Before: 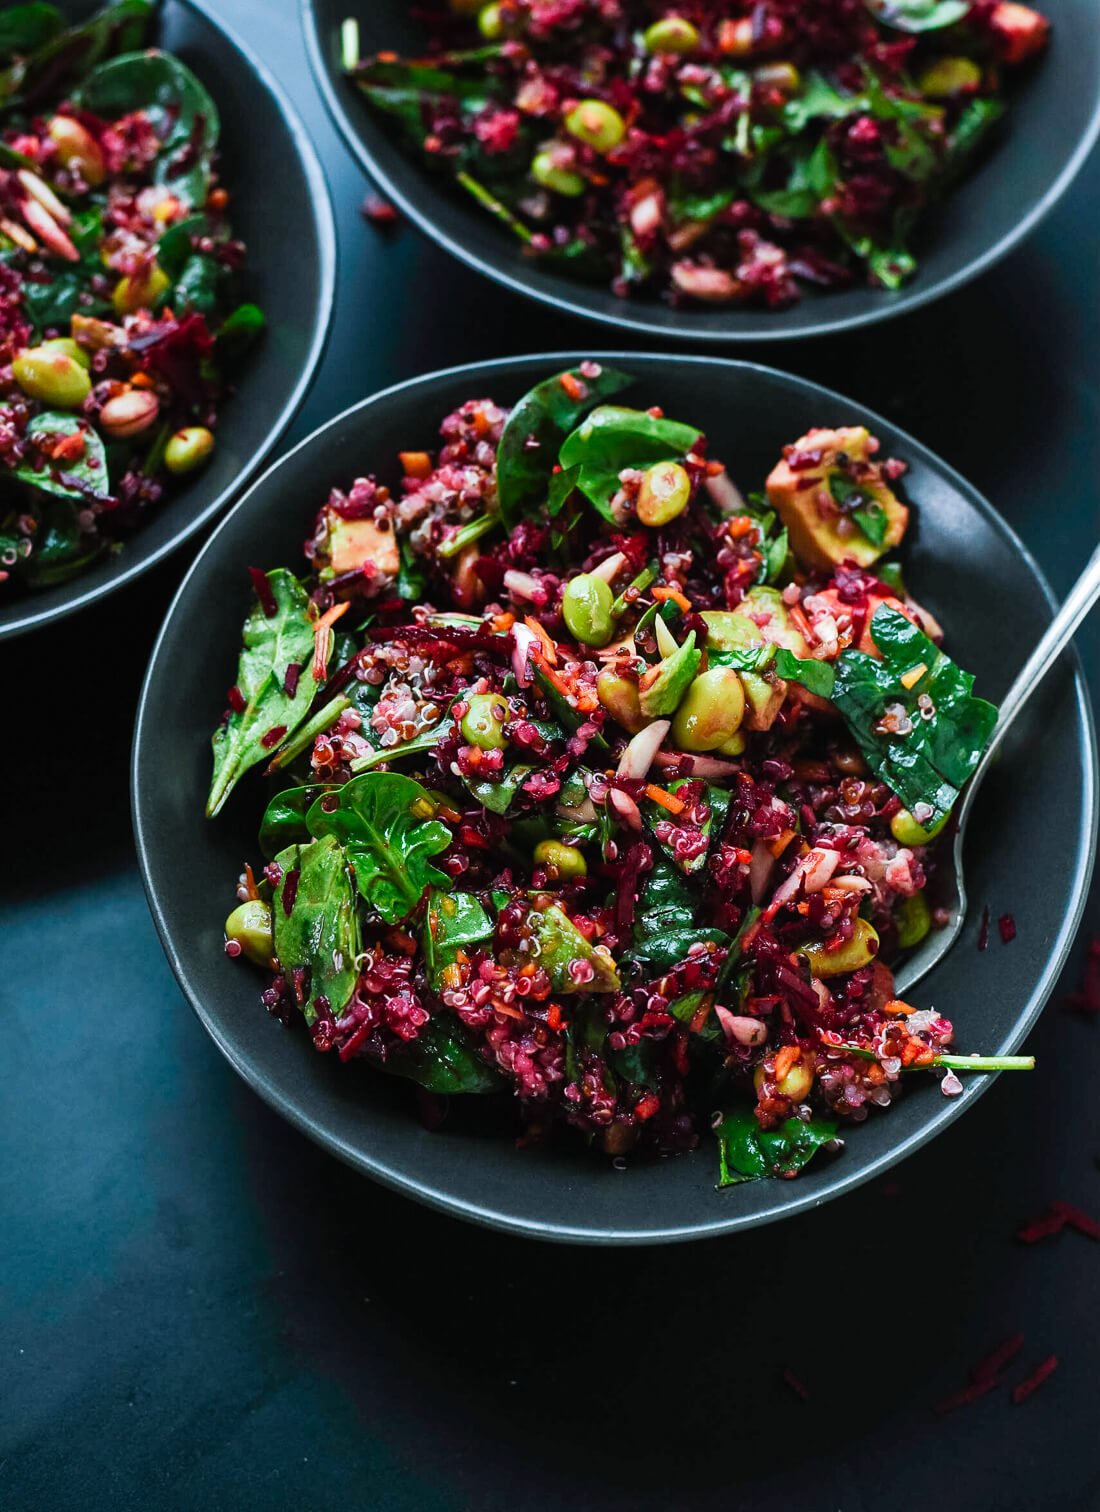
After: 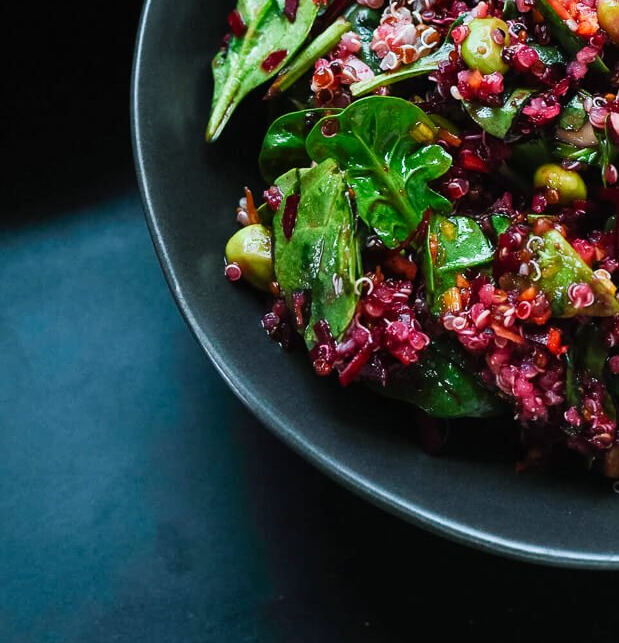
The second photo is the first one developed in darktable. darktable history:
crop: top 44.726%, right 43.682%, bottom 12.745%
